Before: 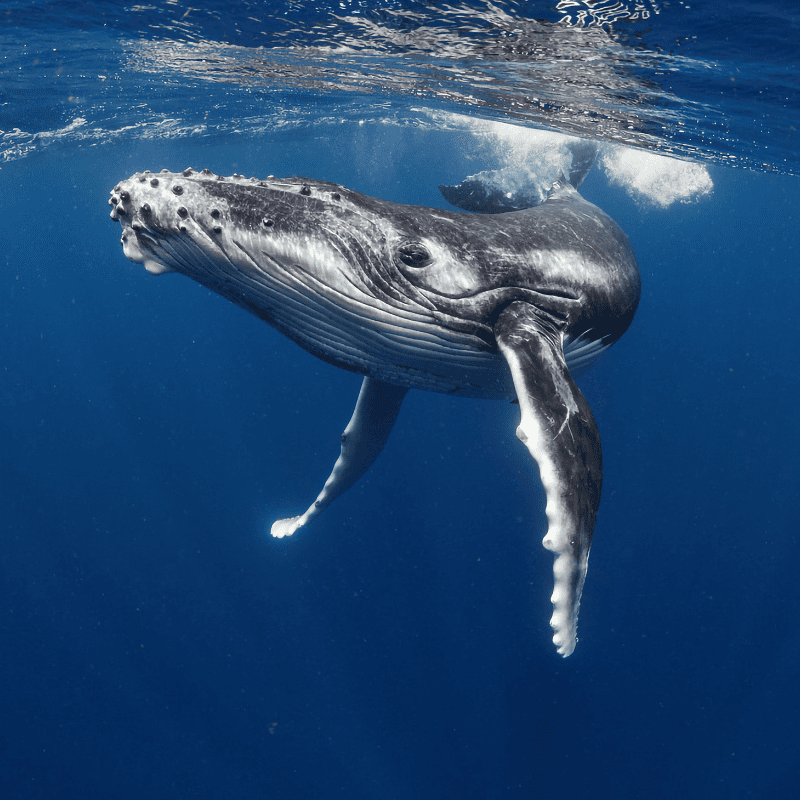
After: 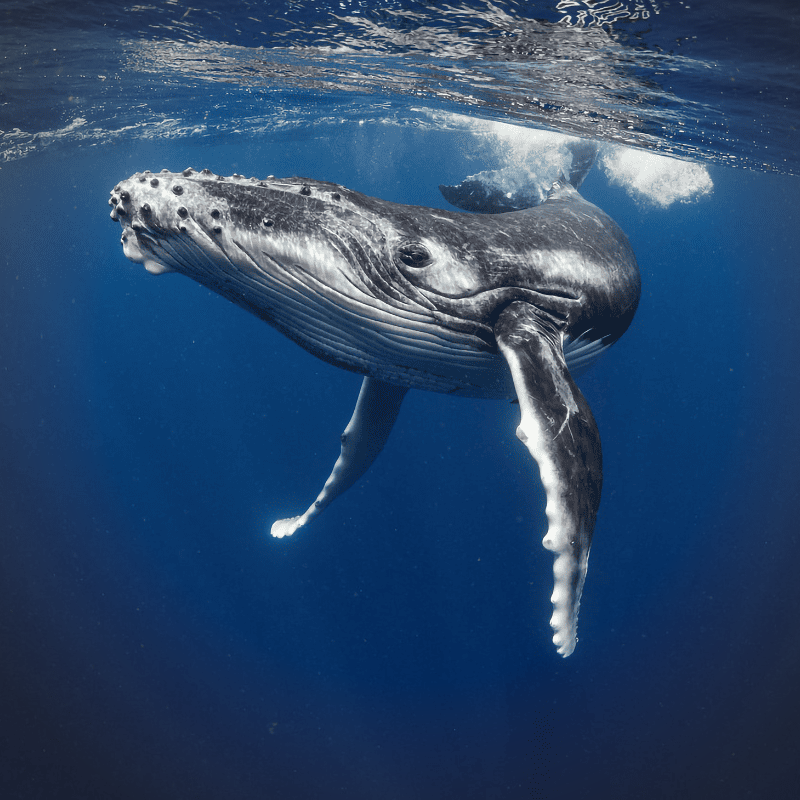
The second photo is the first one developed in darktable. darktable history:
vignetting: center (0.04, -0.092), automatic ratio true
